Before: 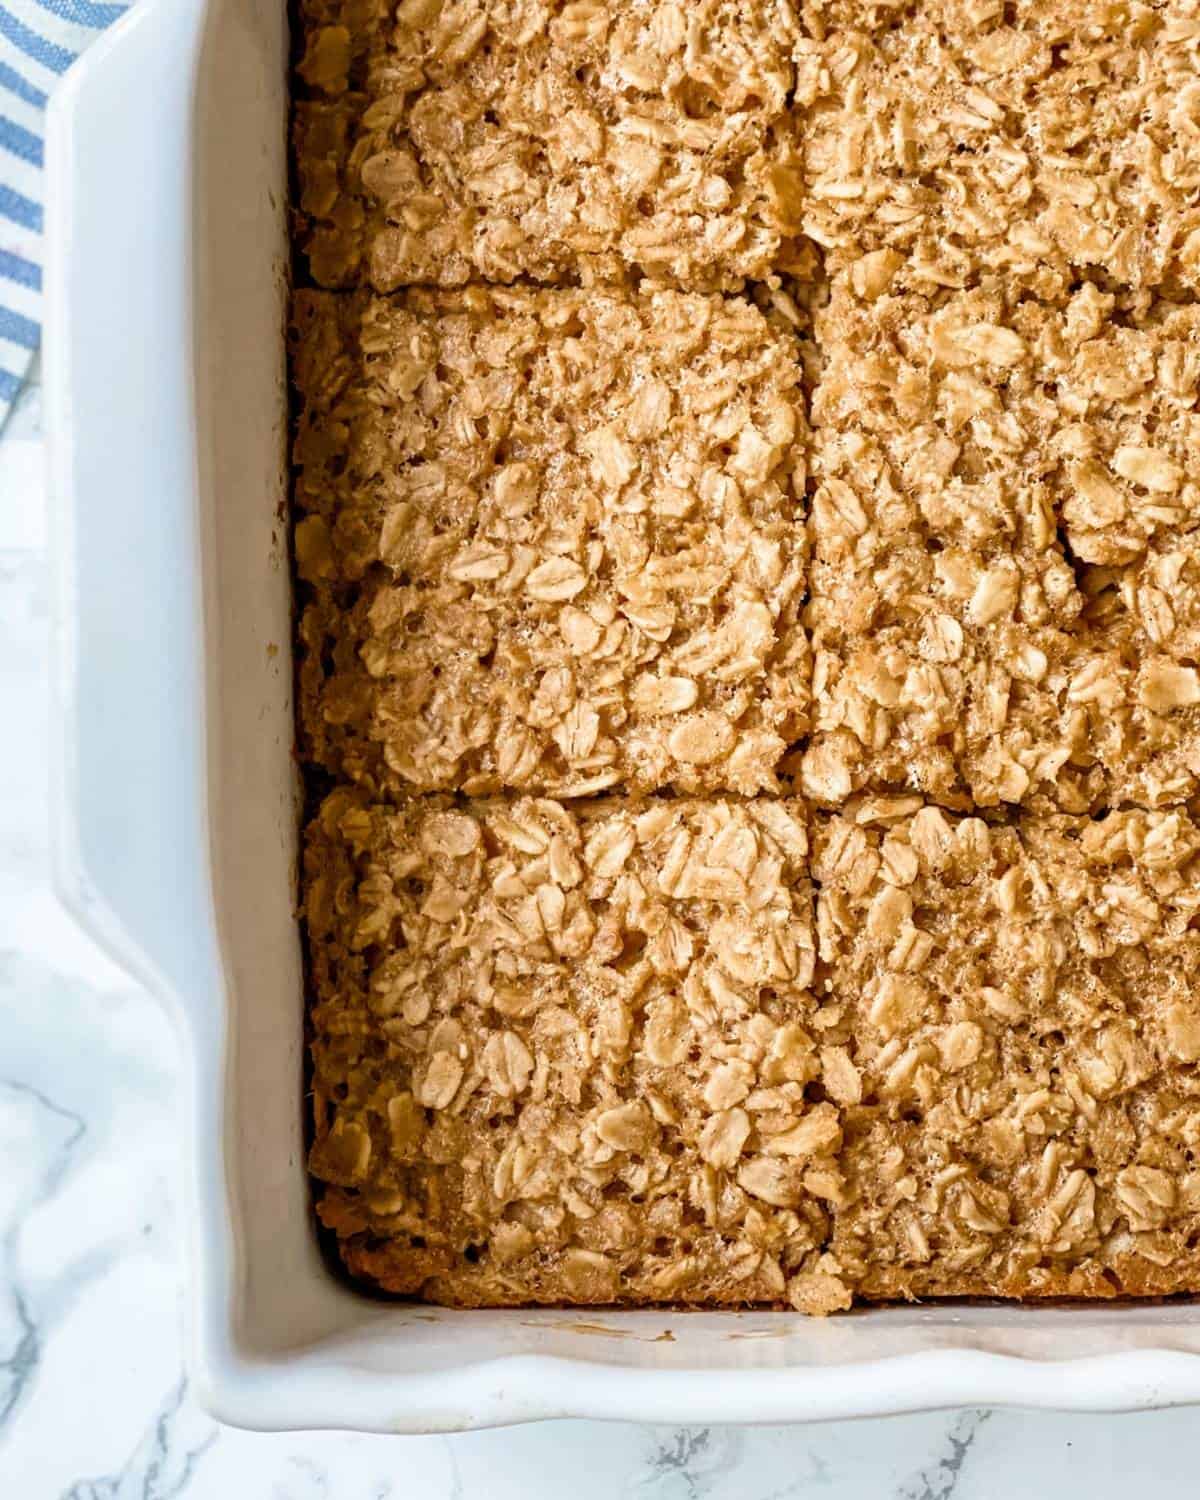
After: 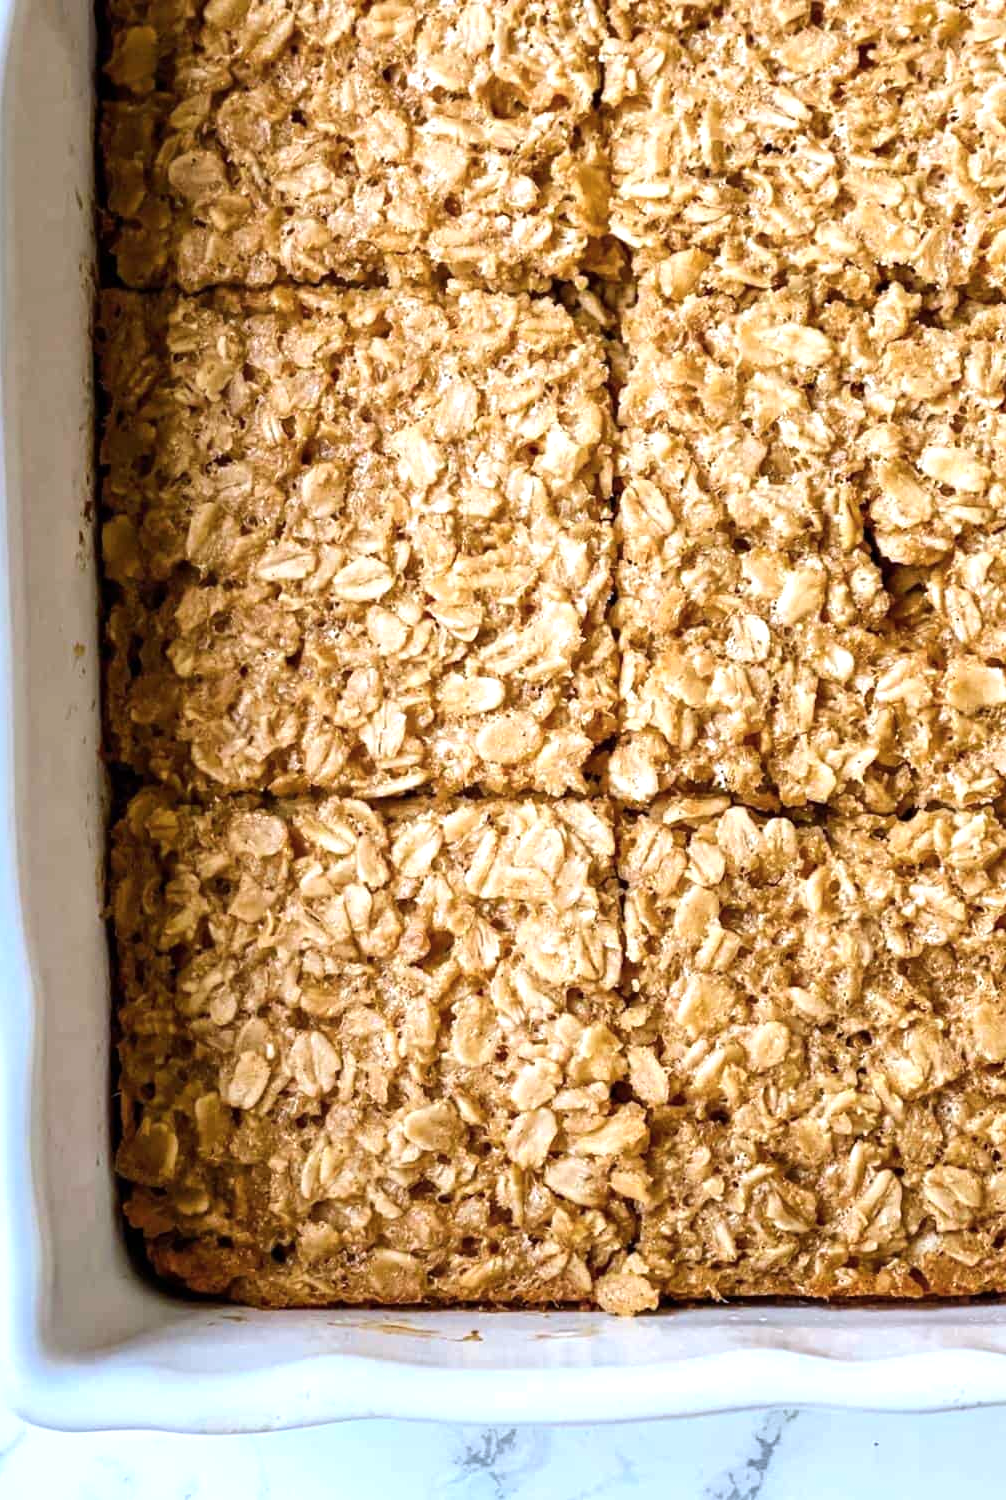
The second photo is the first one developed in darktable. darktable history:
crop: left 16.145%
exposure: exposure 0.081 EV, compensate highlight preservation false
tone equalizer: -8 EV -0.417 EV, -7 EV -0.389 EV, -6 EV -0.333 EV, -5 EV -0.222 EV, -3 EV 0.222 EV, -2 EV 0.333 EV, -1 EV 0.389 EV, +0 EV 0.417 EV, edges refinement/feathering 500, mask exposure compensation -1.57 EV, preserve details no
color calibration: output R [0.994, 0.059, -0.119, 0], output G [-0.036, 1.09, -0.119, 0], output B [0.078, -0.108, 0.961, 0], illuminant custom, x 0.371, y 0.382, temperature 4281.14 K
